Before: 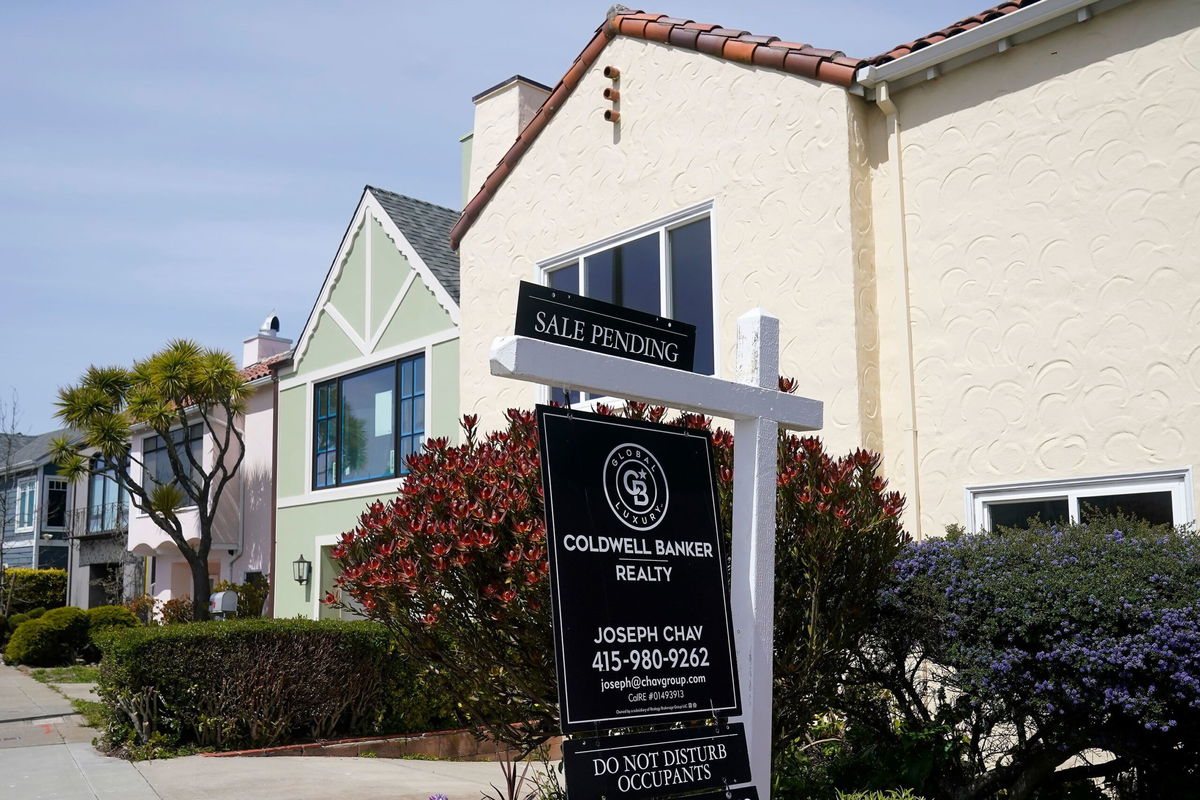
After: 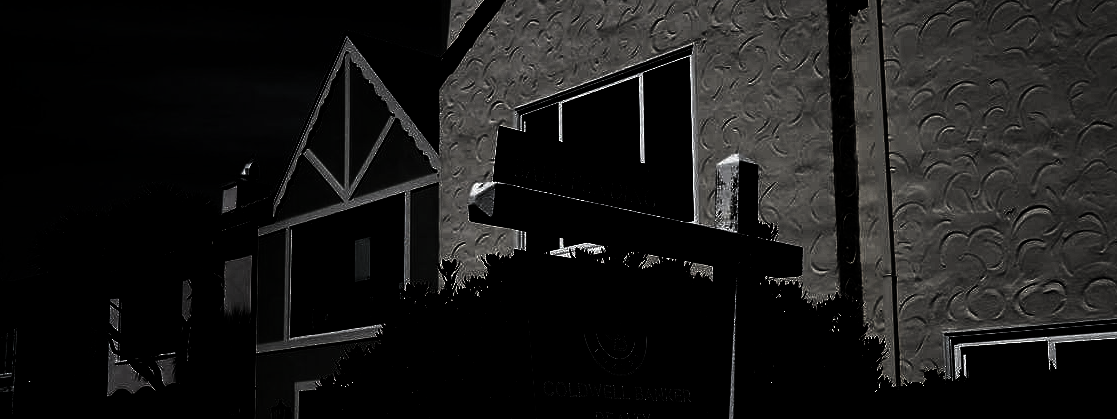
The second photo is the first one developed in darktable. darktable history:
crop: left 1.793%, top 19.317%, right 5.094%, bottom 28.265%
levels: levels [0.721, 0.937, 0.997]
